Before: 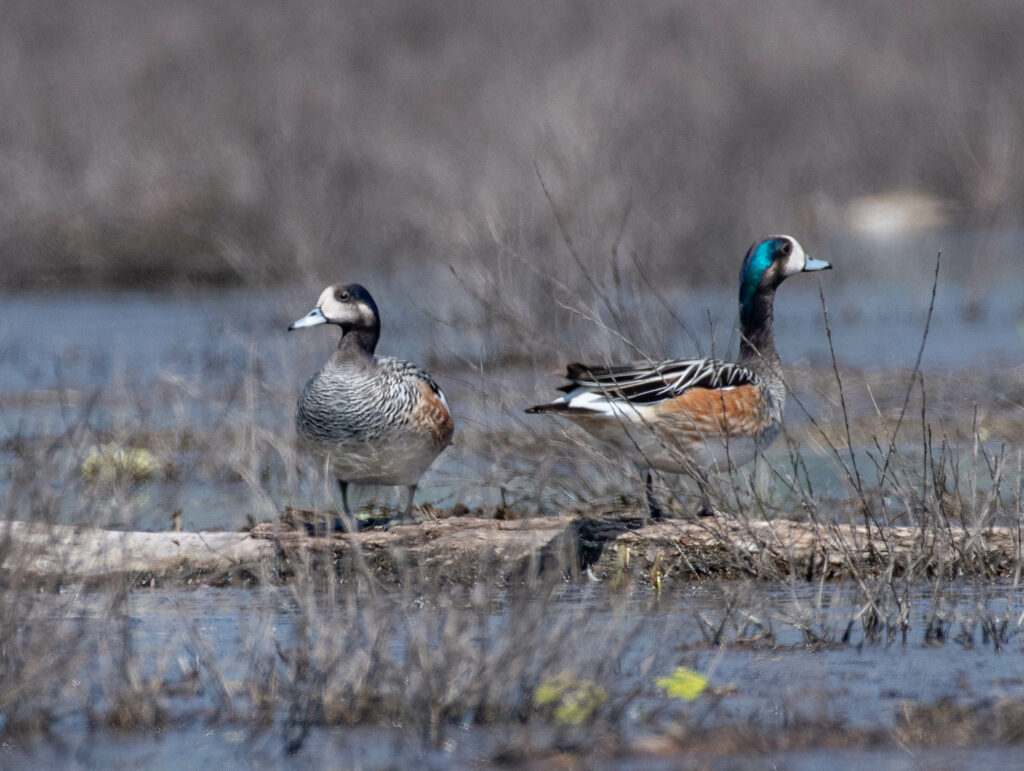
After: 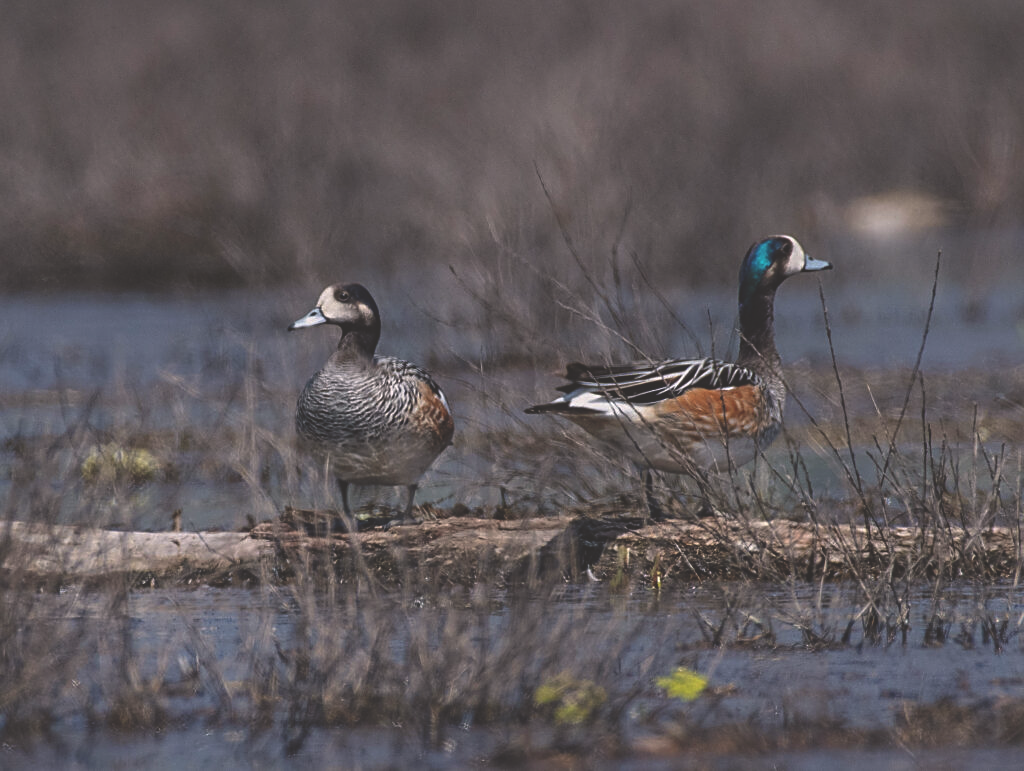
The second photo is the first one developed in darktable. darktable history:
exposure: exposure -0.21 EV, compensate highlight preservation false
sharpen: on, module defaults
color correction: highlights a* 5.81, highlights b* 4.84
rgb curve: curves: ch0 [(0, 0.186) (0.314, 0.284) (0.775, 0.708) (1, 1)], compensate middle gray true, preserve colors none
